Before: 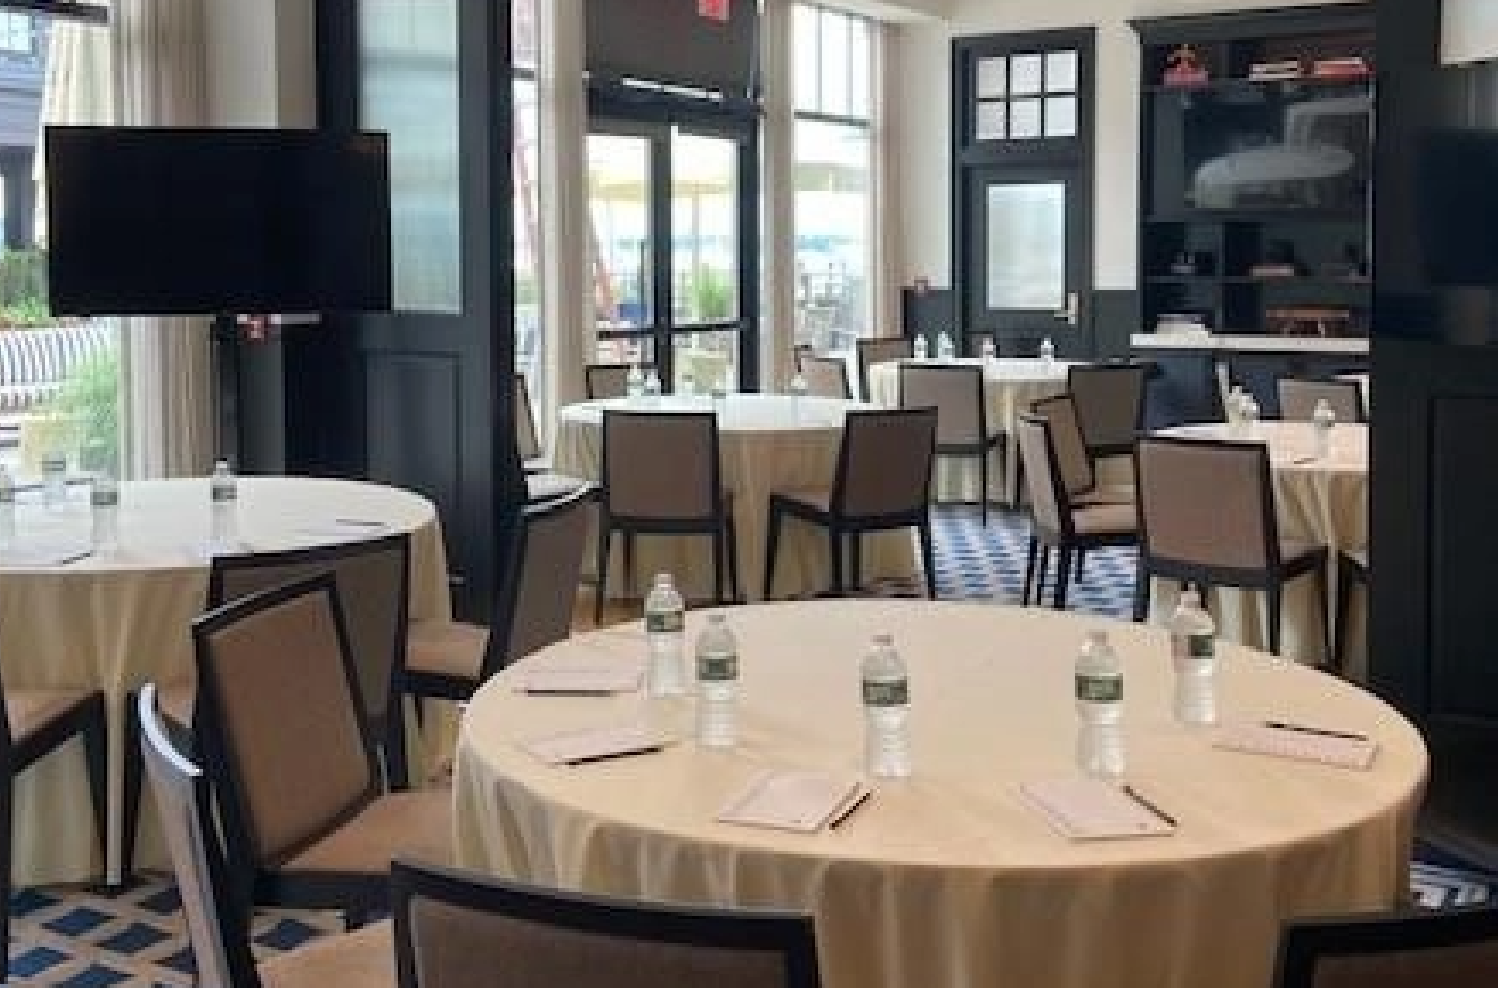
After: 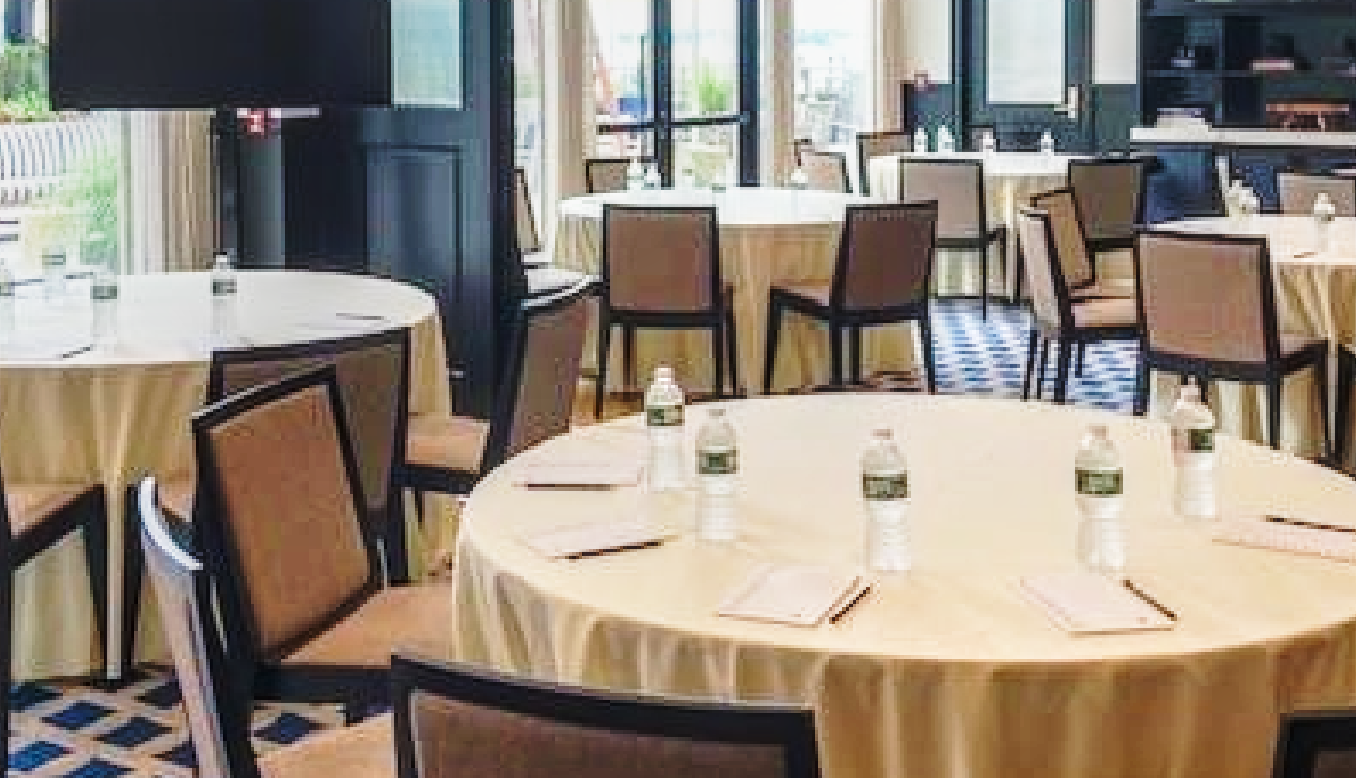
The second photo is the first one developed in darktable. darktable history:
local contrast: highlights 0%, shadows 0%, detail 133%
velvia: on, module defaults
crop: top 20.916%, right 9.437%, bottom 0.316%
base curve: curves: ch0 [(0, 0) (0.036, 0.037) (0.121, 0.228) (0.46, 0.76) (0.859, 0.983) (1, 1)], preserve colors none
